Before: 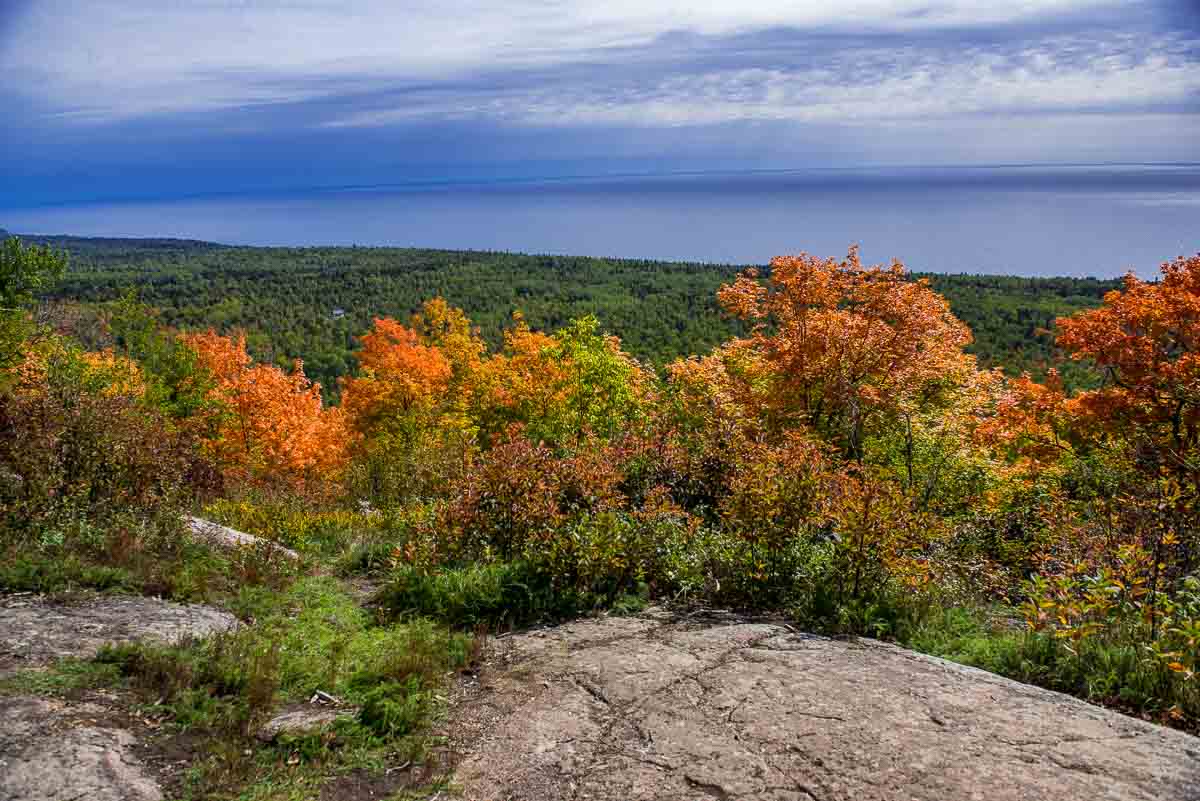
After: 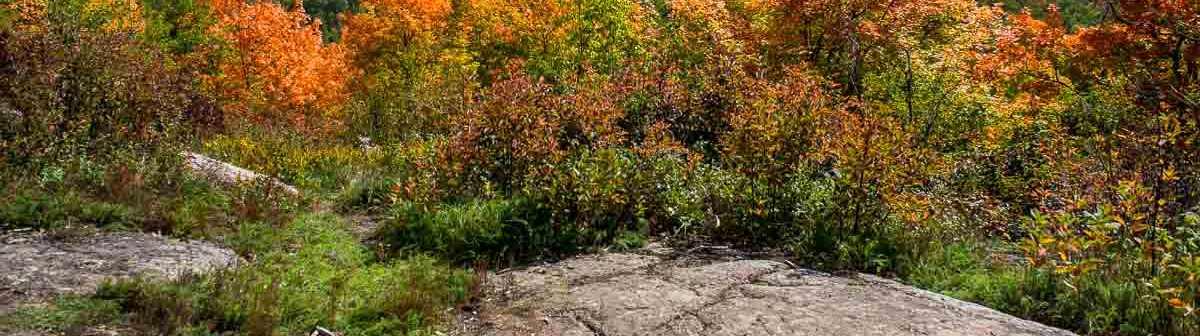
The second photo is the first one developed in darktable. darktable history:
exposure: exposure 0.161 EV, compensate highlight preservation false
crop: top 45.551%, bottom 12.262%
